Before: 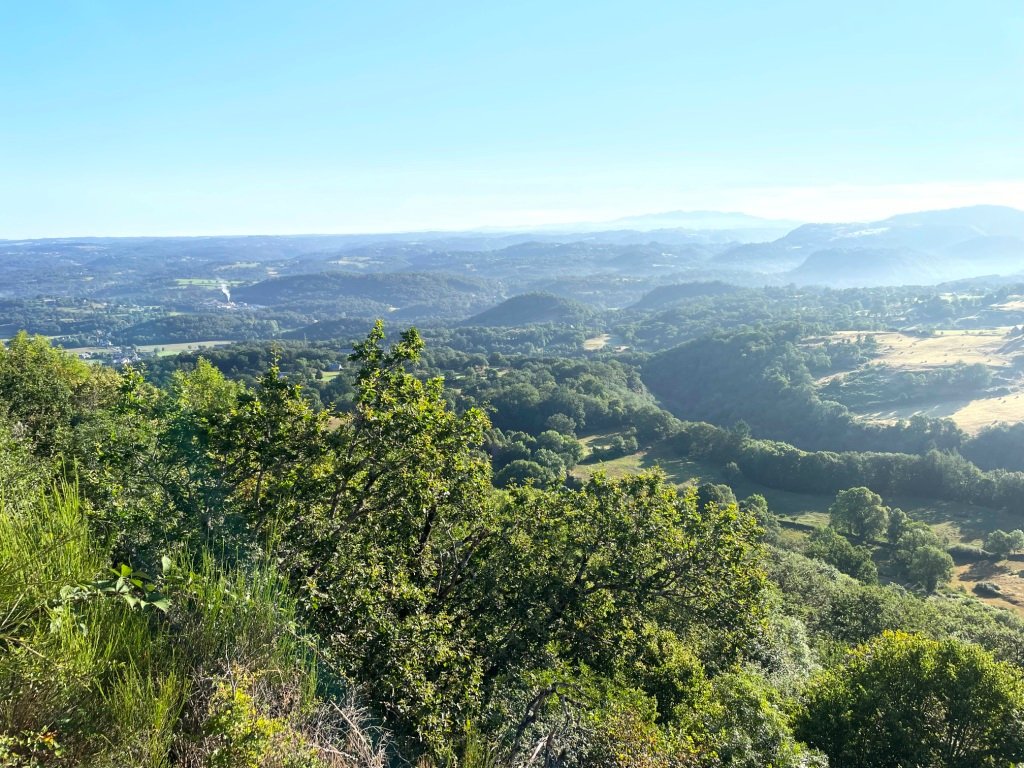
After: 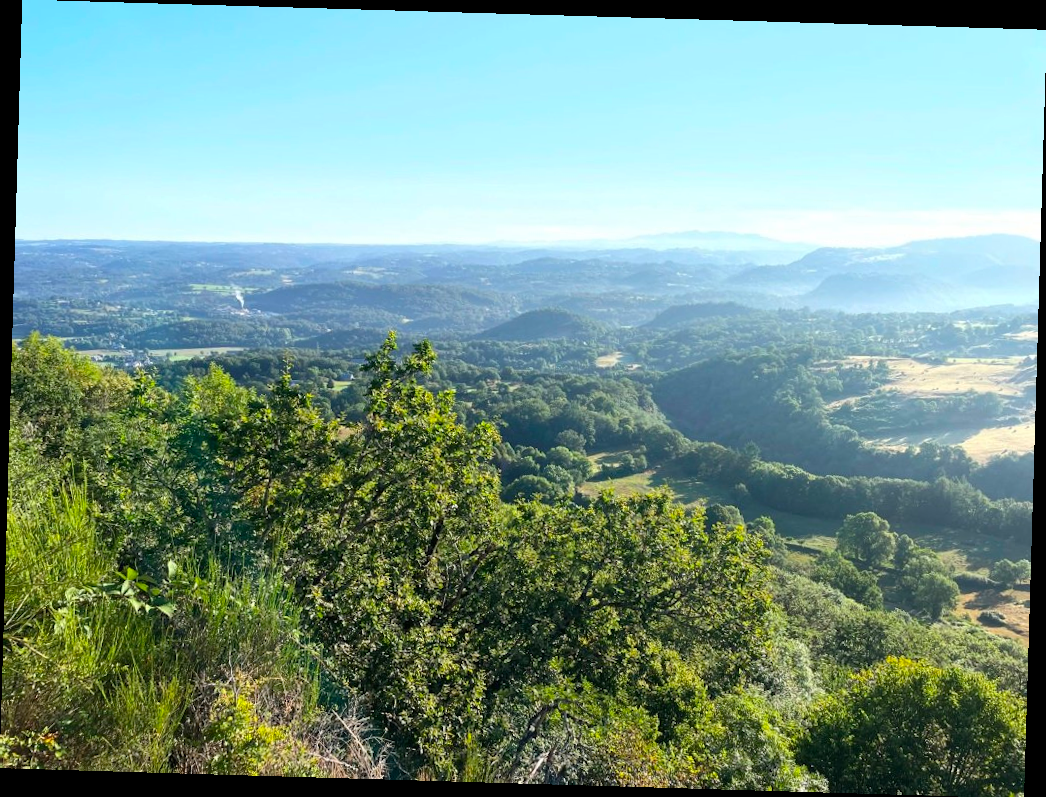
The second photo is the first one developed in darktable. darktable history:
crop and rotate: angle -1.69°
